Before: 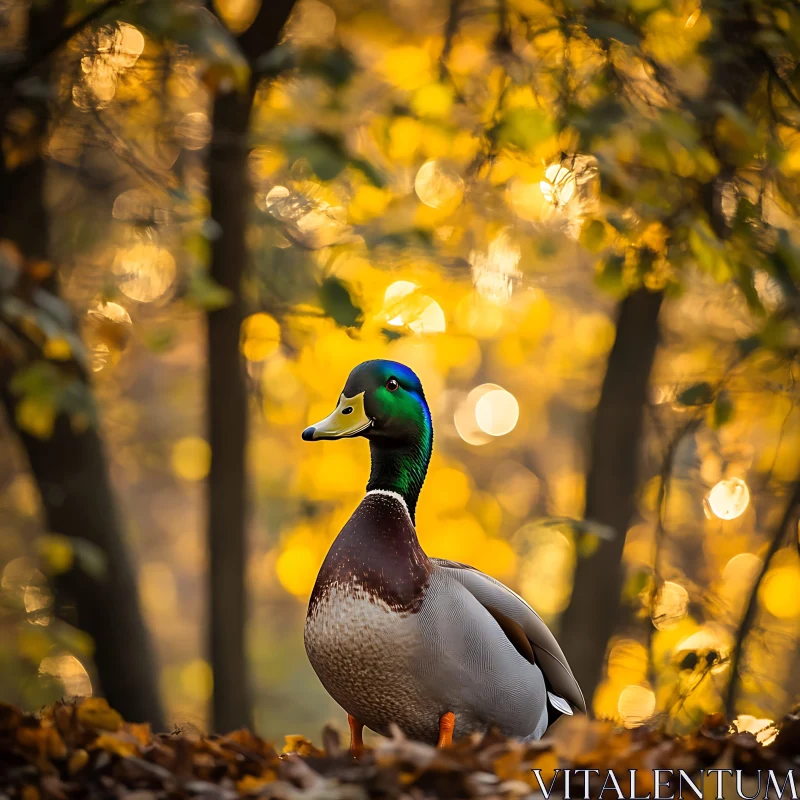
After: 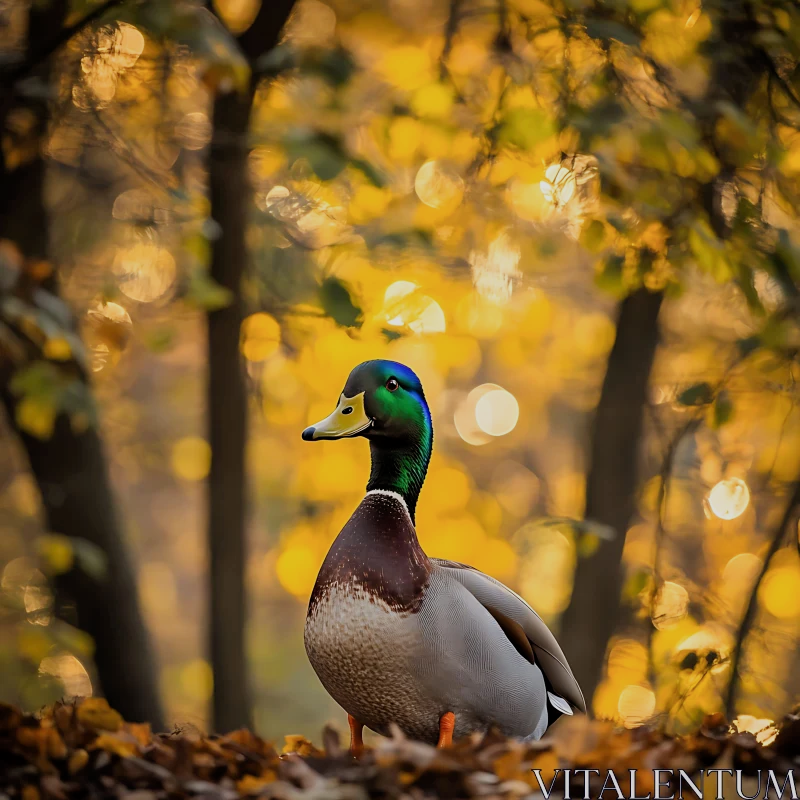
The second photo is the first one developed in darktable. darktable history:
filmic rgb: black relative exposure -16 EV, white relative exposure 4.05 EV, threshold 2.99 EV, target black luminance 0%, hardness 7.62, latitude 73.13%, contrast 0.906, highlights saturation mix 10.46%, shadows ↔ highlights balance -0.374%, iterations of high-quality reconstruction 0, enable highlight reconstruction true
